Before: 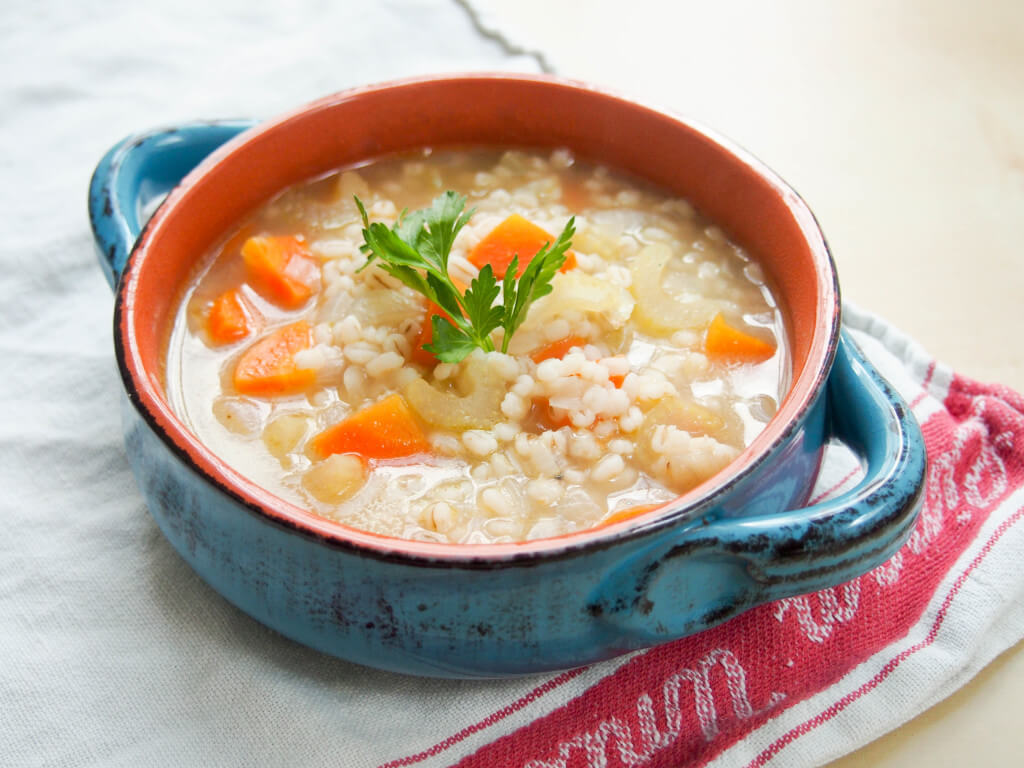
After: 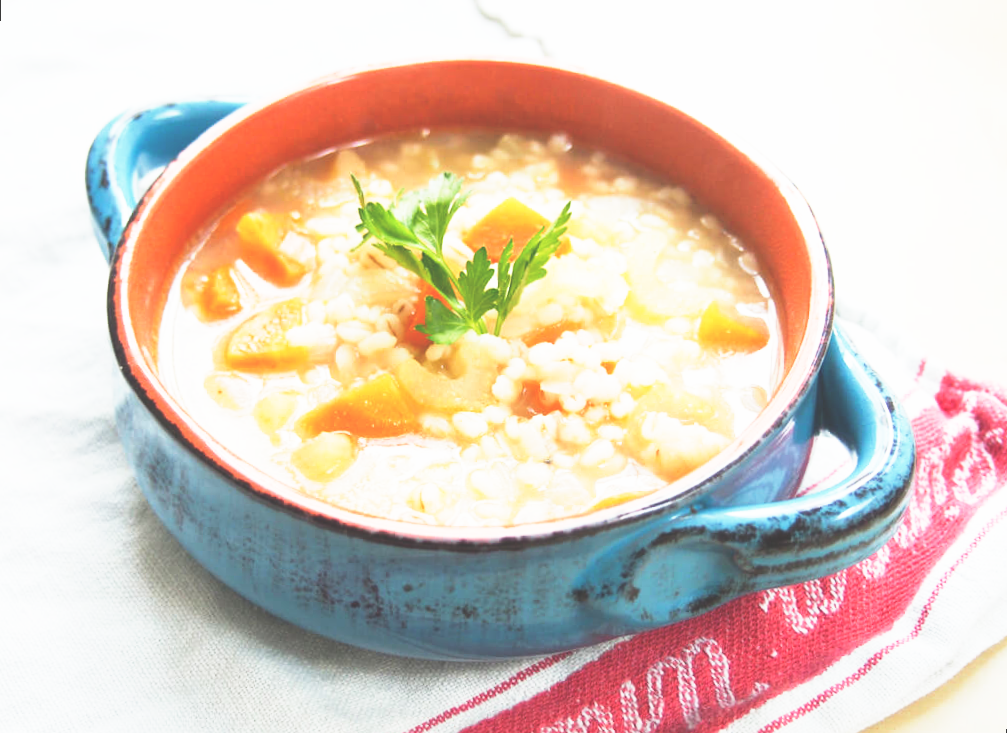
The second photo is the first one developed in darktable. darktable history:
base curve: curves: ch0 [(0, 0) (0.495, 0.917) (1, 1)], preserve colors none
exposure: black level correction -0.025, exposure -0.117 EV, compensate highlight preservation false
rotate and perspective: rotation 1.57°, crop left 0.018, crop right 0.982, crop top 0.039, crop bottom 0.961
